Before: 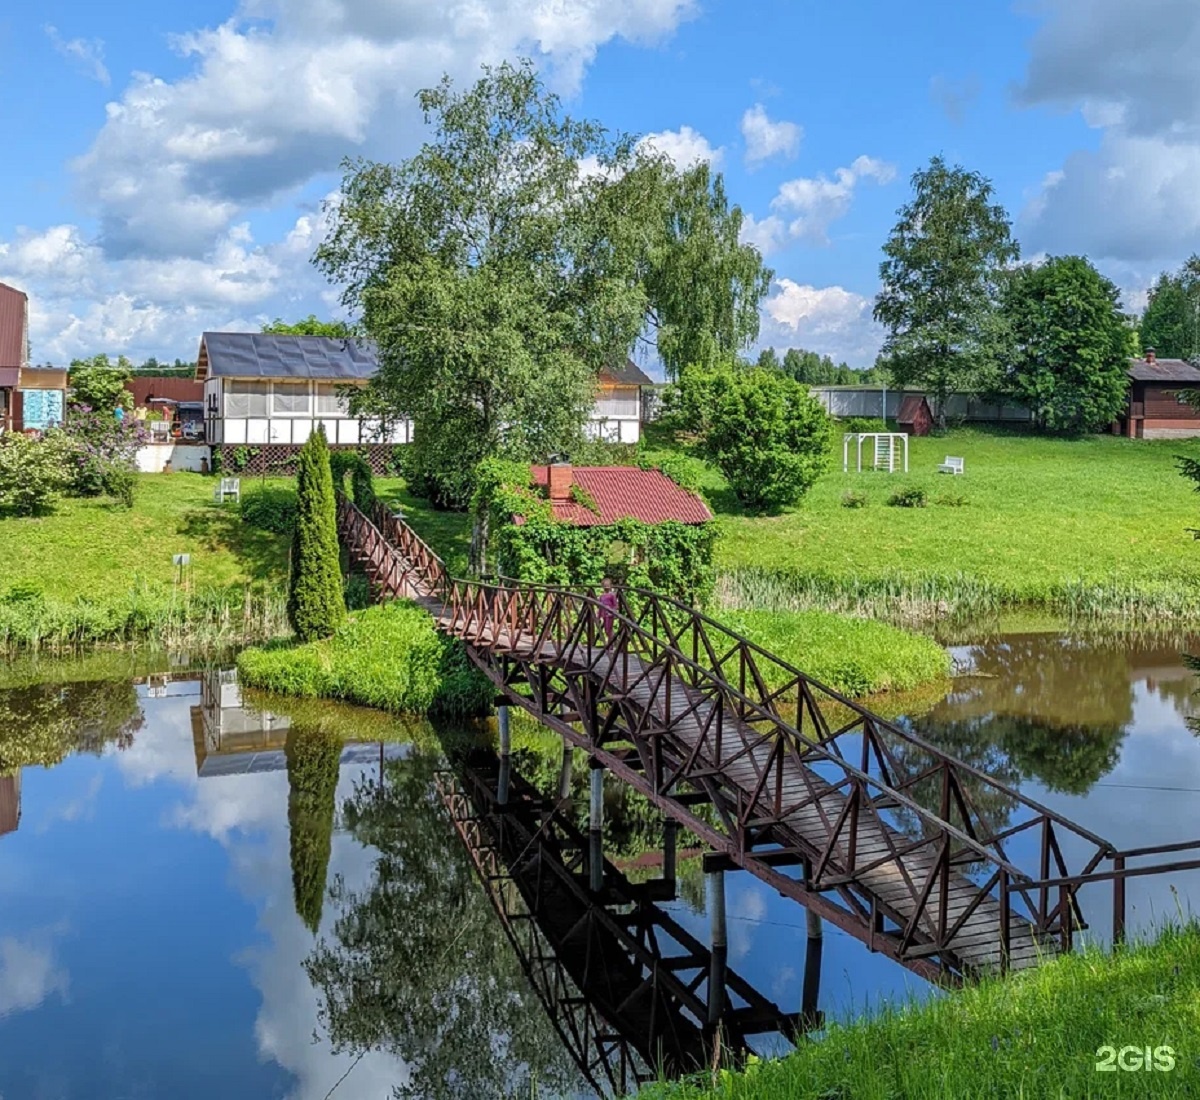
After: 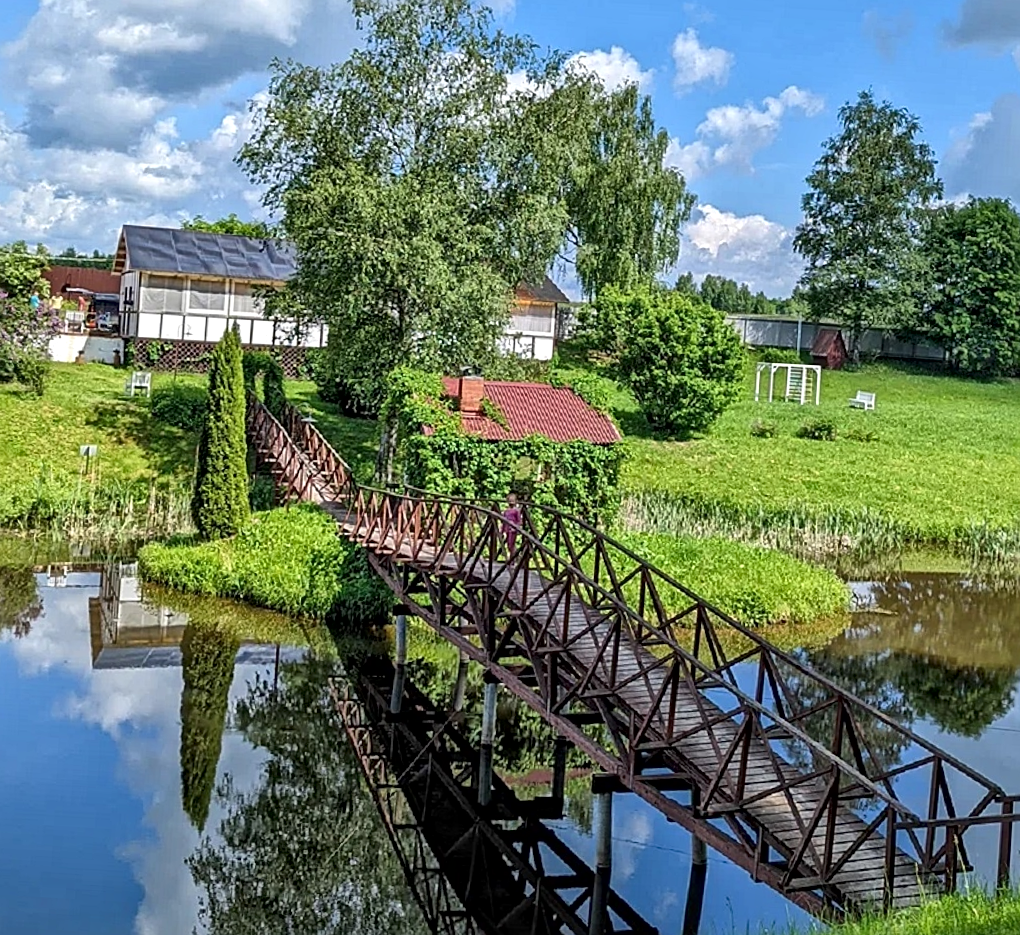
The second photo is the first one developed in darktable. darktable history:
crop and rotate: angle -3.27°, left 5.211%, top 5.211%, right 4.607%, bottom 4.607%
local contrast: mode bilateral grid, contrast 20, coarseness 20, detail 150%, midtone range 0.2
sharpen: on, module defaults
